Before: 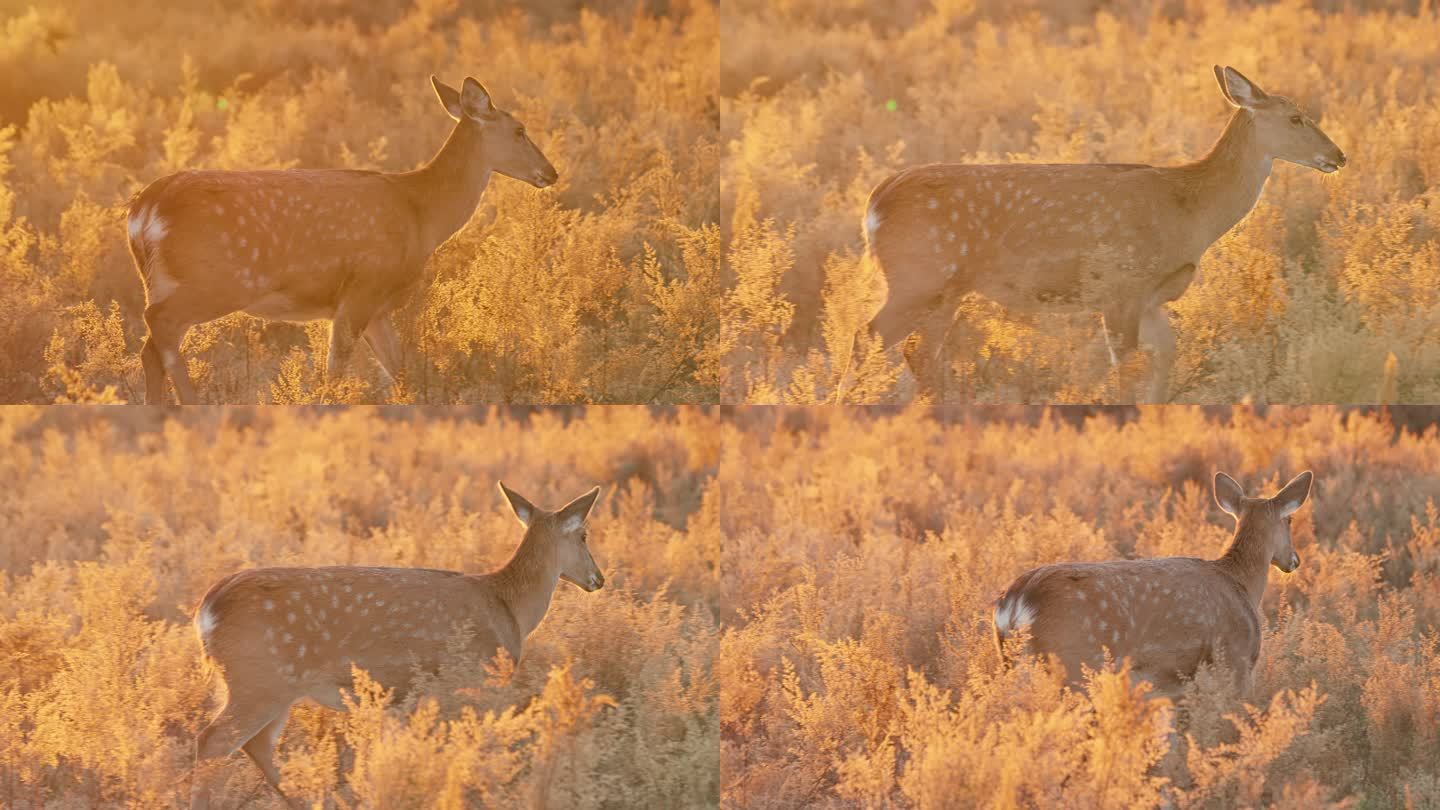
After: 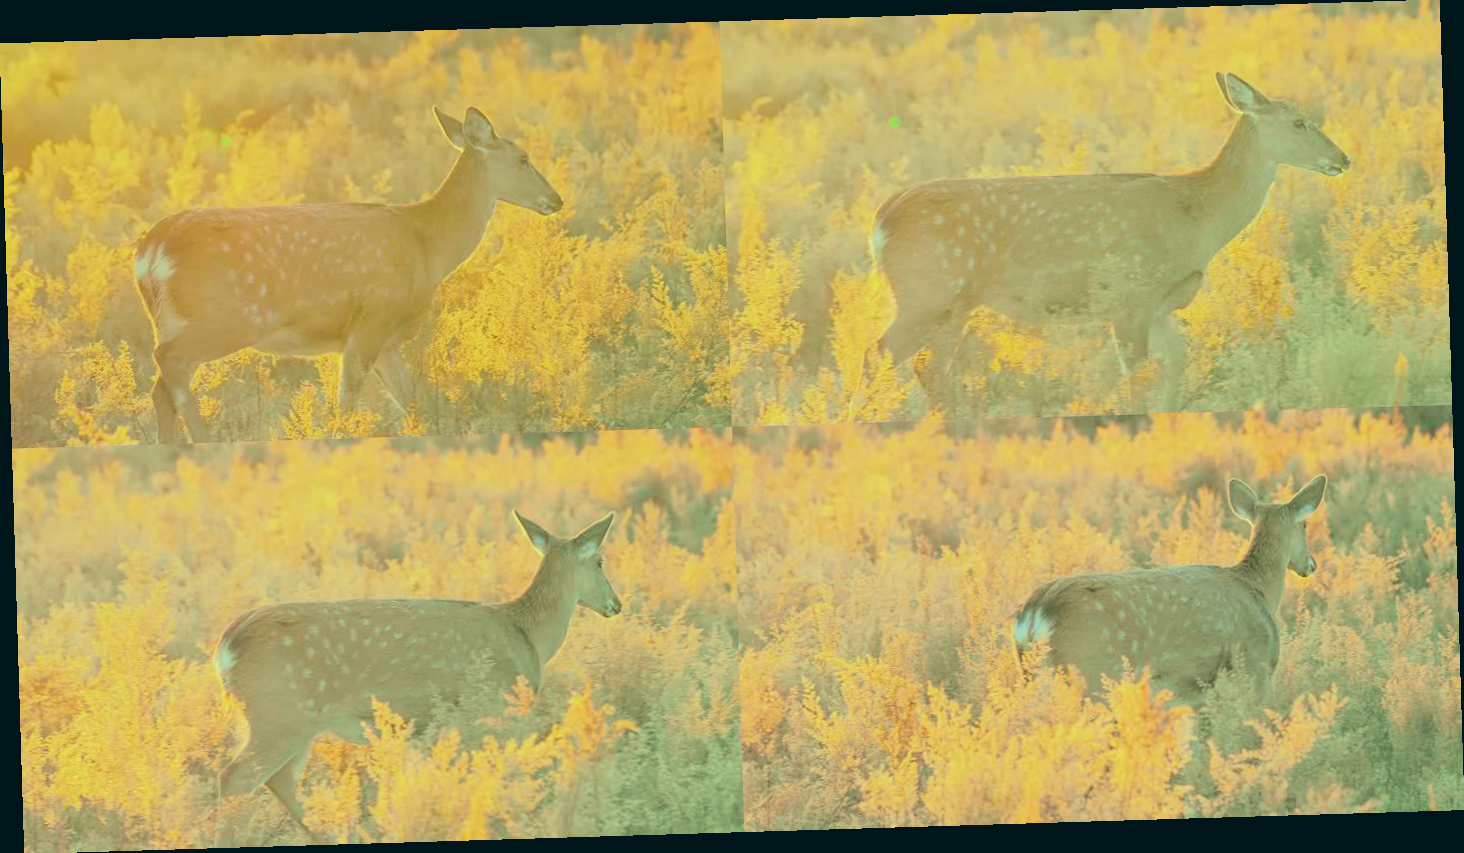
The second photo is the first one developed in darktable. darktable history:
rotate and perspective: rotation -1.75°, automatic cropping off
color correction: highlights a* -20.08, highlights b* 9.8, shadows a* -20.4, shadows b* -10.76
contrast brightness saturation: brightness 0.13
tone curve: curves: ch0 [(0, 0.023) (0.037, 0.04) (0.131, 0.128) (0.304, 0.331) (0.504, 0.584) (0.616, 0.687) (0.704, 0.764) (0.808, 0.823) (1, 1)]; ch1 [(0, 0) (0.301, 0.3) (0.477, 0.472) (0.493, 0.497) (0.508, 0.501) (0.544, 0.541) (0.563, 0.565) (0.626, 0.66) (0.721, 0.776) (1, 1)]; ch2 [(0, 0) (0.249, 0.216) (0.349, 0.343) (0.424, 0.442) (0.476, 0.483) (0.502, 0.5) (0.517, 0.519) (0.532, 0.553) (0.569, 0.587) (0.634, 0.628) (0.706, 0.729) (0.828, 0.742) (1, 0.9)], color space Lab, independent channels, preserve colors none
